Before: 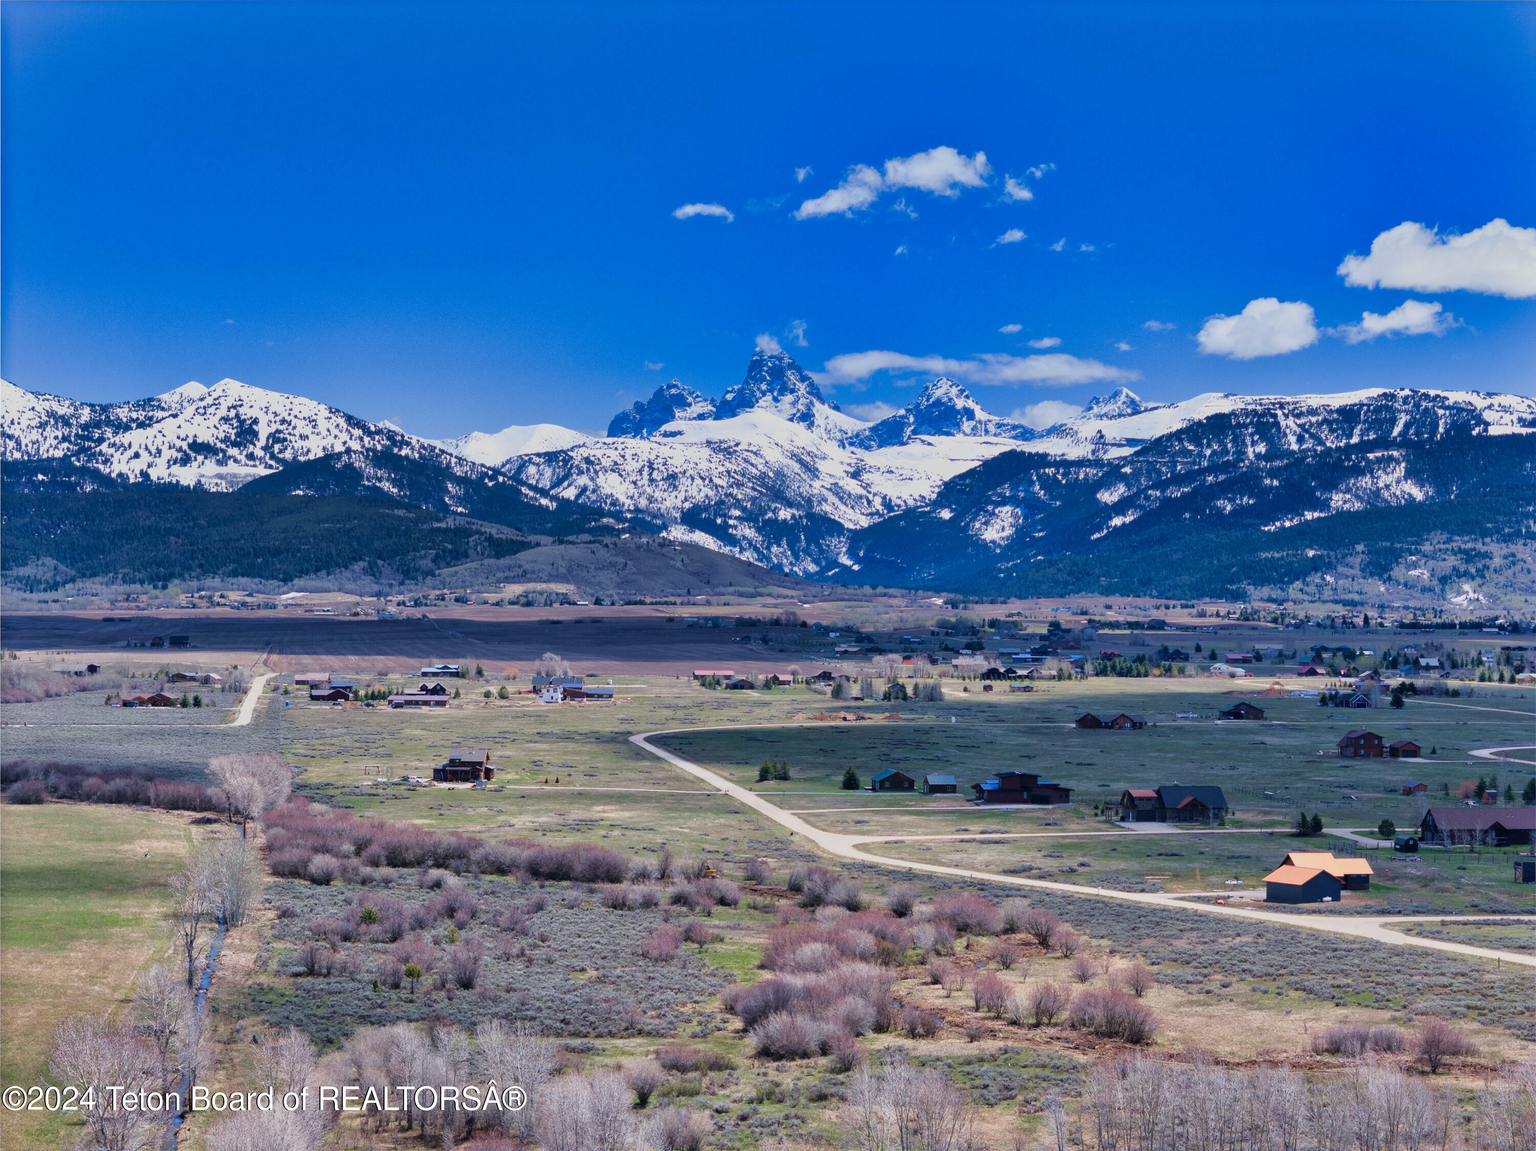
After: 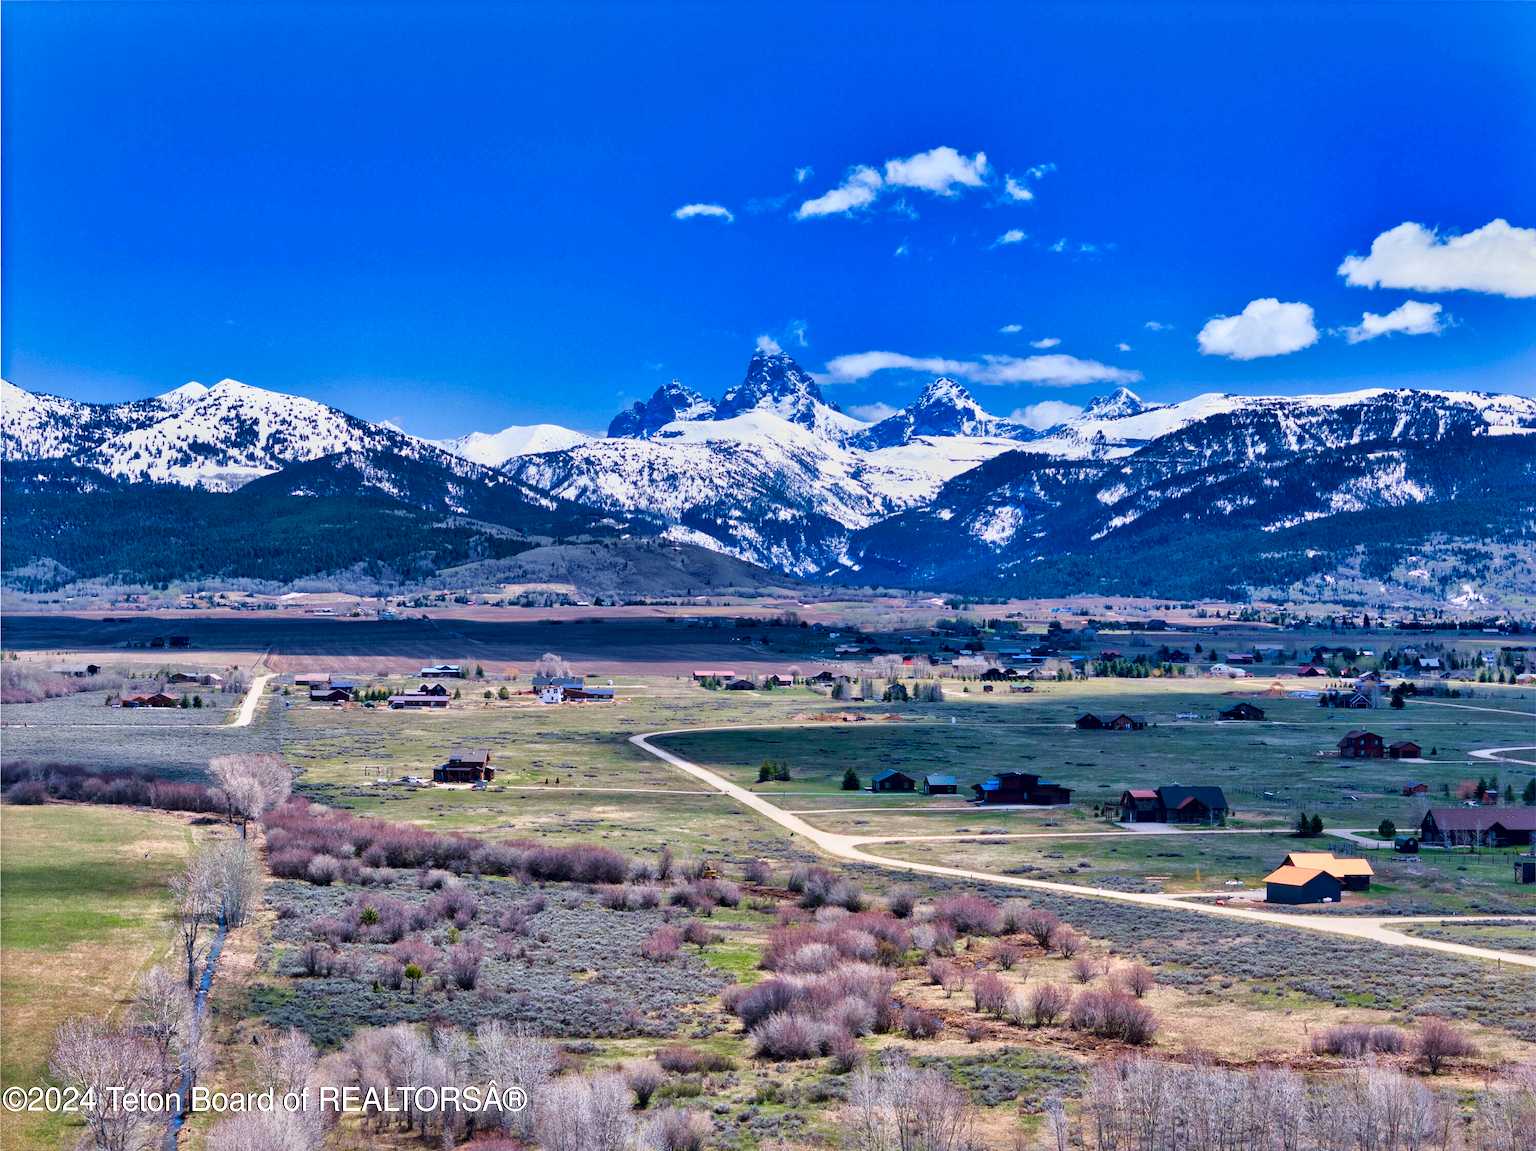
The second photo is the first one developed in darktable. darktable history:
tone equalizer: edges refinement/feathering 500, mask exposure compensation -1.57 EV, preserve details no
local contrast: mode bilateral grid, contrast 24, coarseness 60, detail 151%, midtone range 0.2
exposure: exposure 0.125 EV, compensate exposure bias true, compensate highlight preservation false
color balance rgb: shadows lift › chroma 0.874%, shadows lift › hue 111.82°, perceptual saturation grading › global saturation 29.808%, global vibrance 20%
